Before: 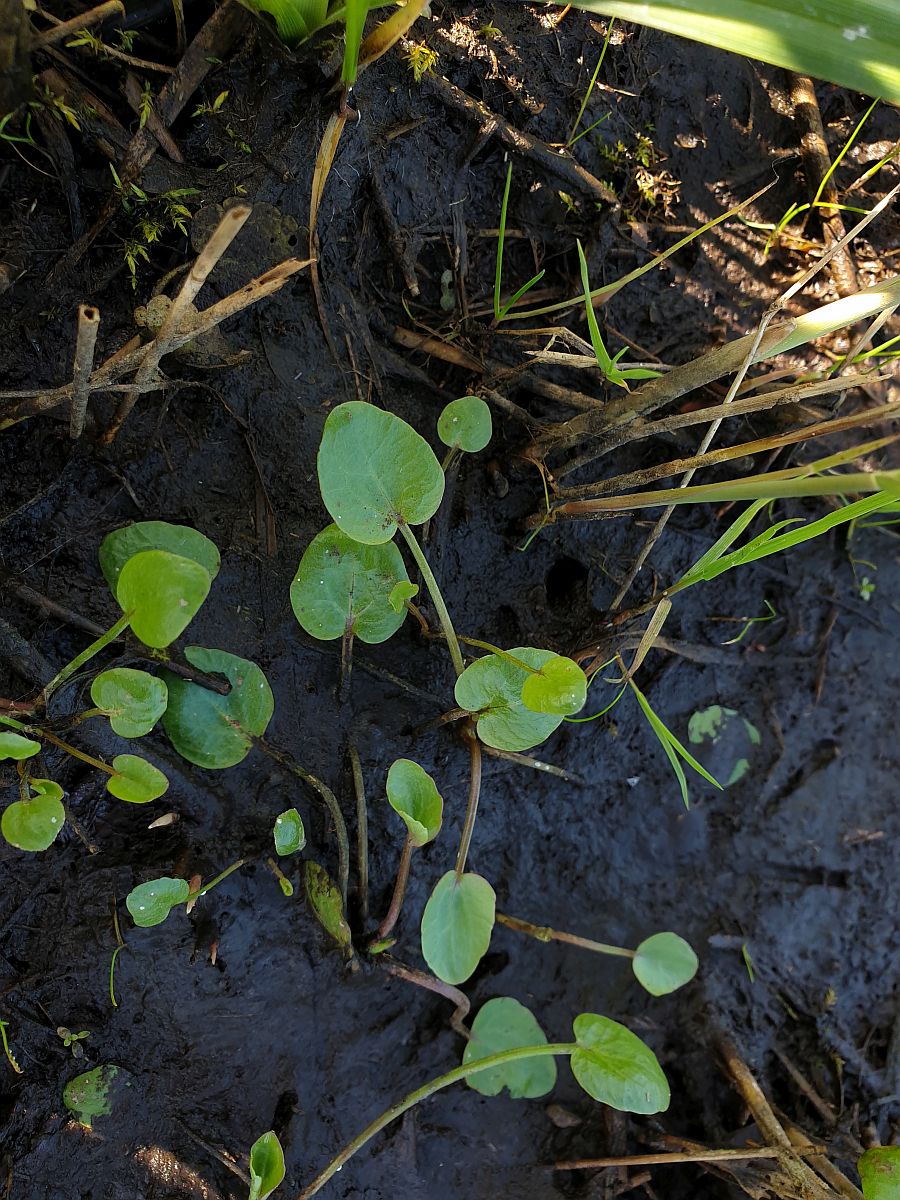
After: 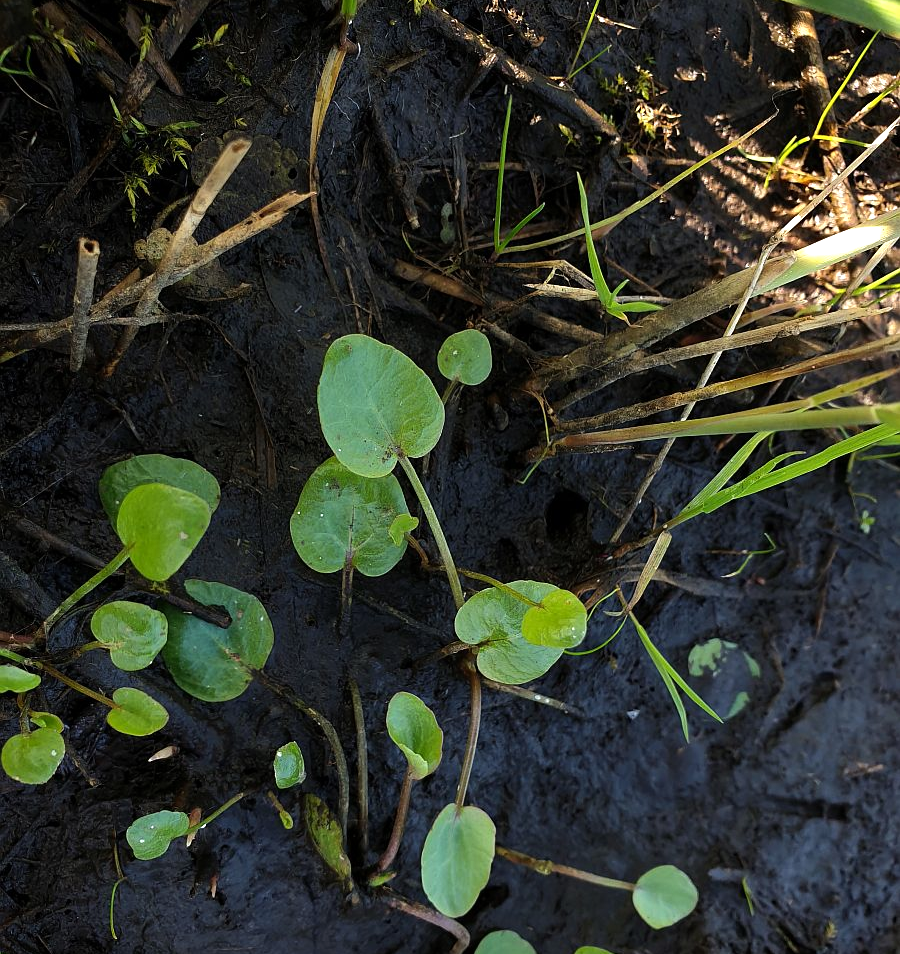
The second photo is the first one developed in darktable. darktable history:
crop and rotate: top 5.65%, bottom 14.817%
tone equalizer: -8 EV -0.387 EV, -7 EV -0.396 EV, -6 EV -0.302 EV, -5 EV -0.233 EV, -3 EV 0.196 EV, -2 EV 0.331 EV, -1 EV 0.402 EV, +0 EV 0.445 EV, edges refinement/feathering 500, mask exposure compensation -1.57 EV, preserve details no
